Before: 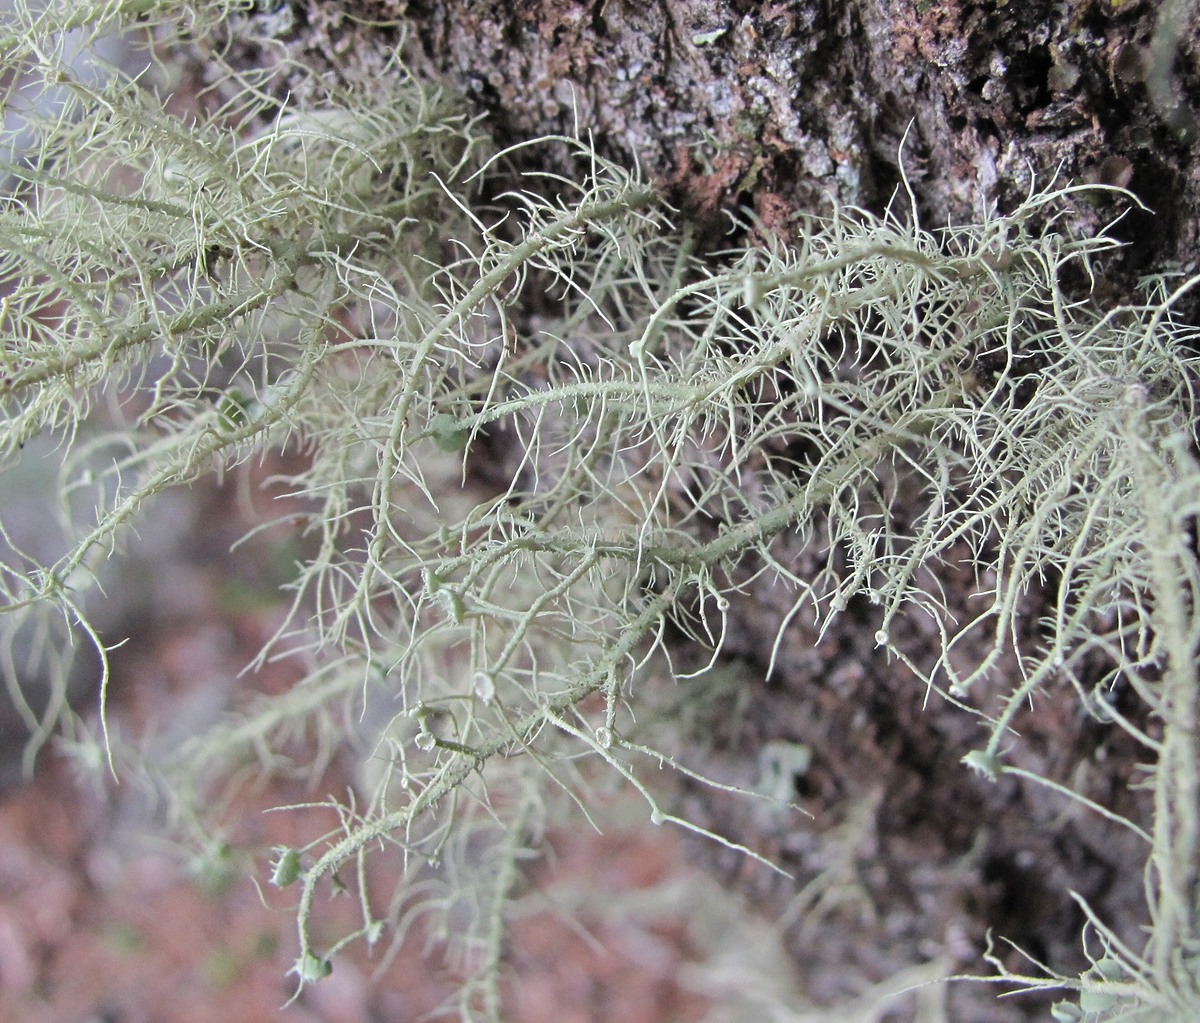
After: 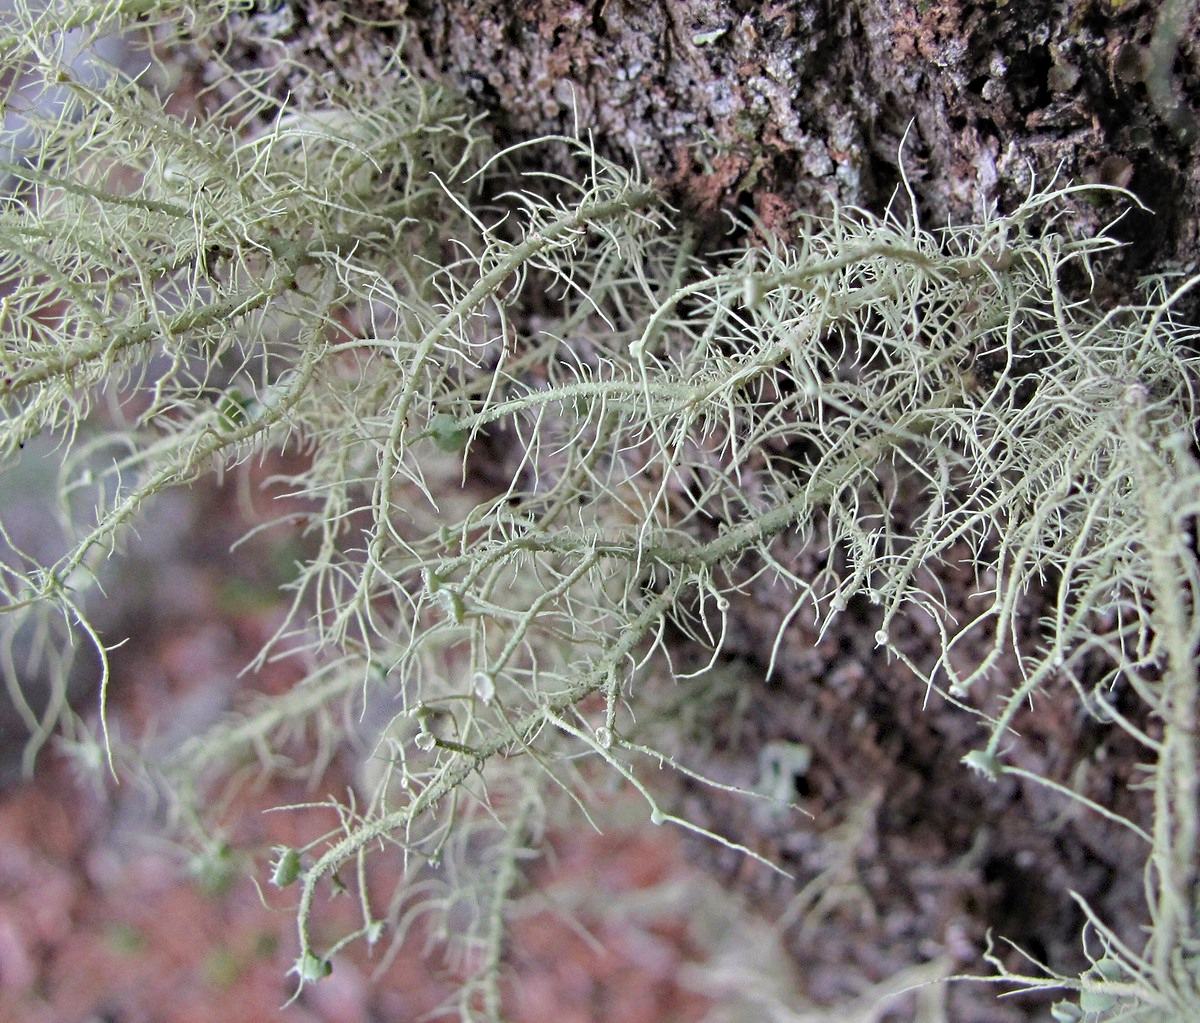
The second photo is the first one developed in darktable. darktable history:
haze removal: strength 0.292, distance 0.248, adaptive false
